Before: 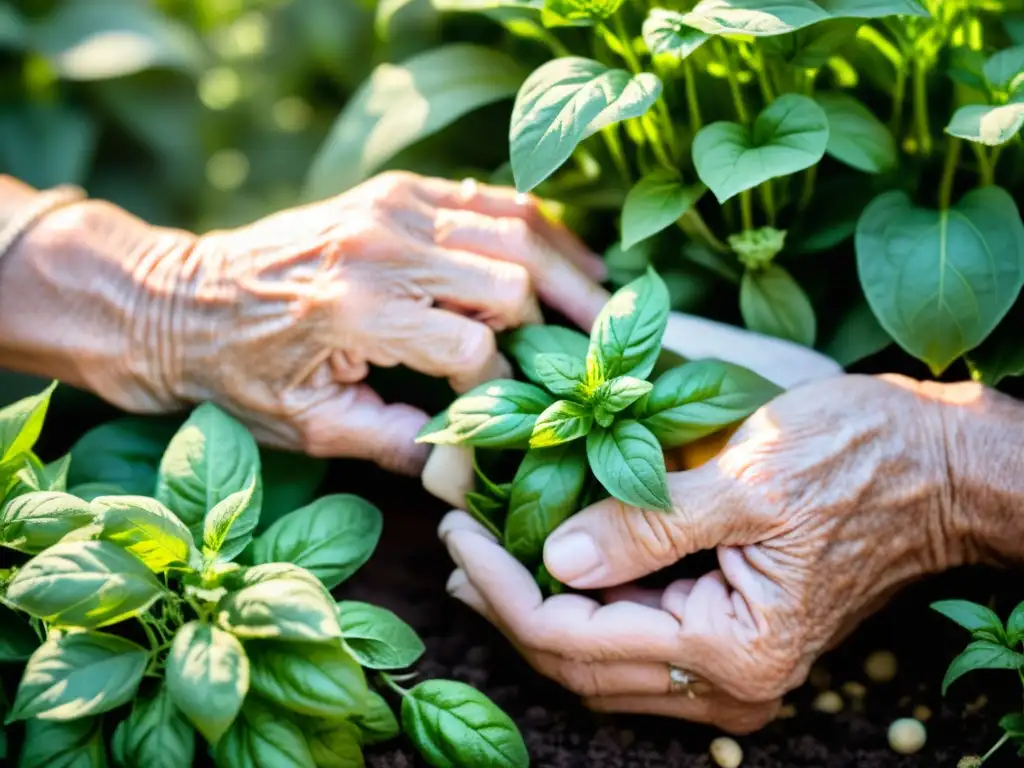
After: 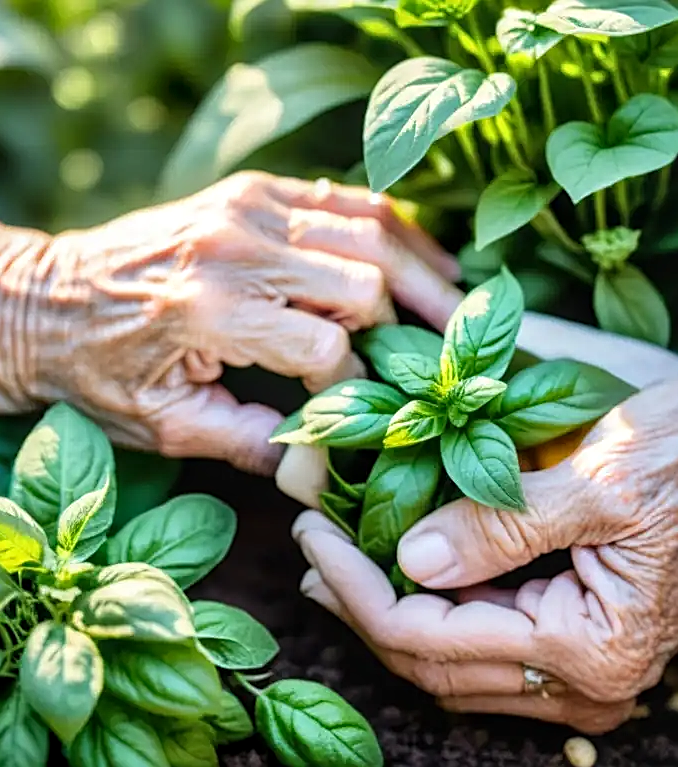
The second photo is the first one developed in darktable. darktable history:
crop and rotate: left 14.318%, right 19.379%
sharpen: on, module defaults
local contrast: on, module defaults
